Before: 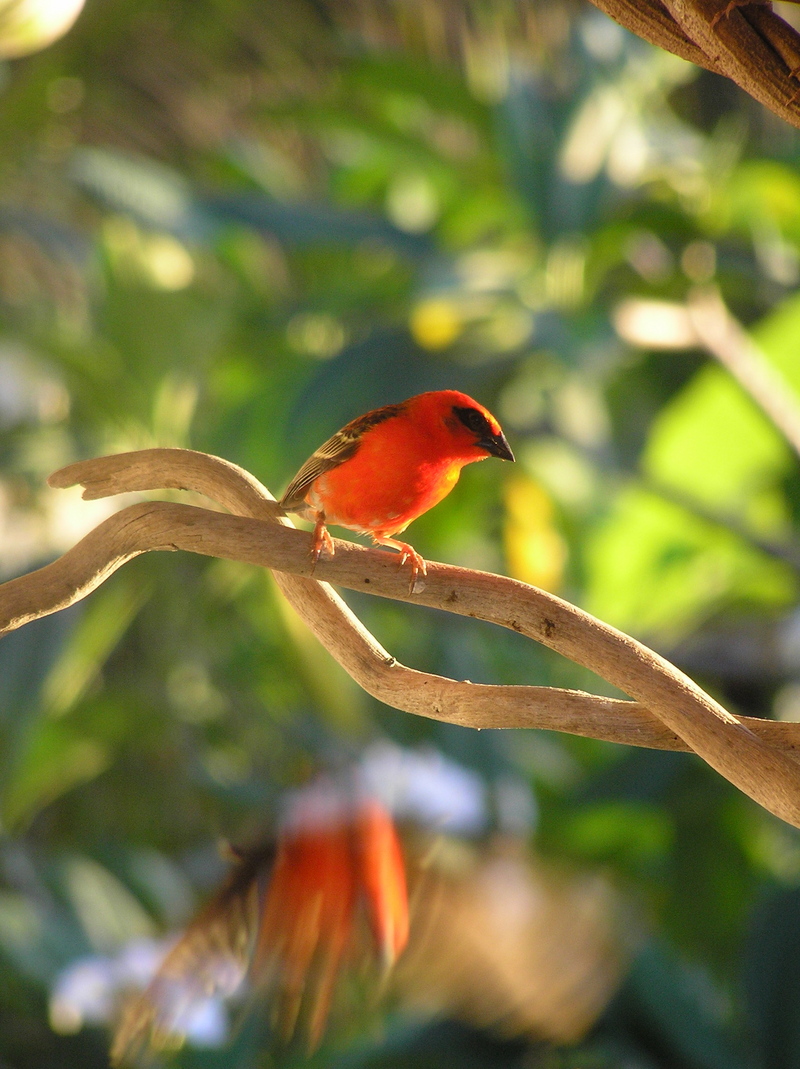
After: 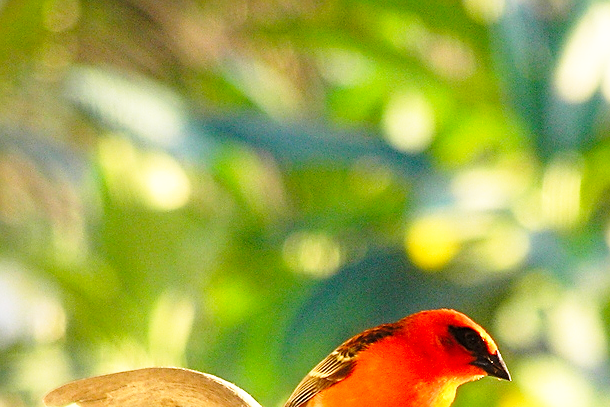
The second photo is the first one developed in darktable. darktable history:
crop: left 0.579%, top 7.627%, right 23.167%, bottom 54.275%
sharpen: on, module defaults
base curve: curves: ch0 [(0, 0) (0.026, 0.03) (0.109, 0.232) (0.351, 0.748) (0.669, 0.968) (1, 1)], preserve colors none
